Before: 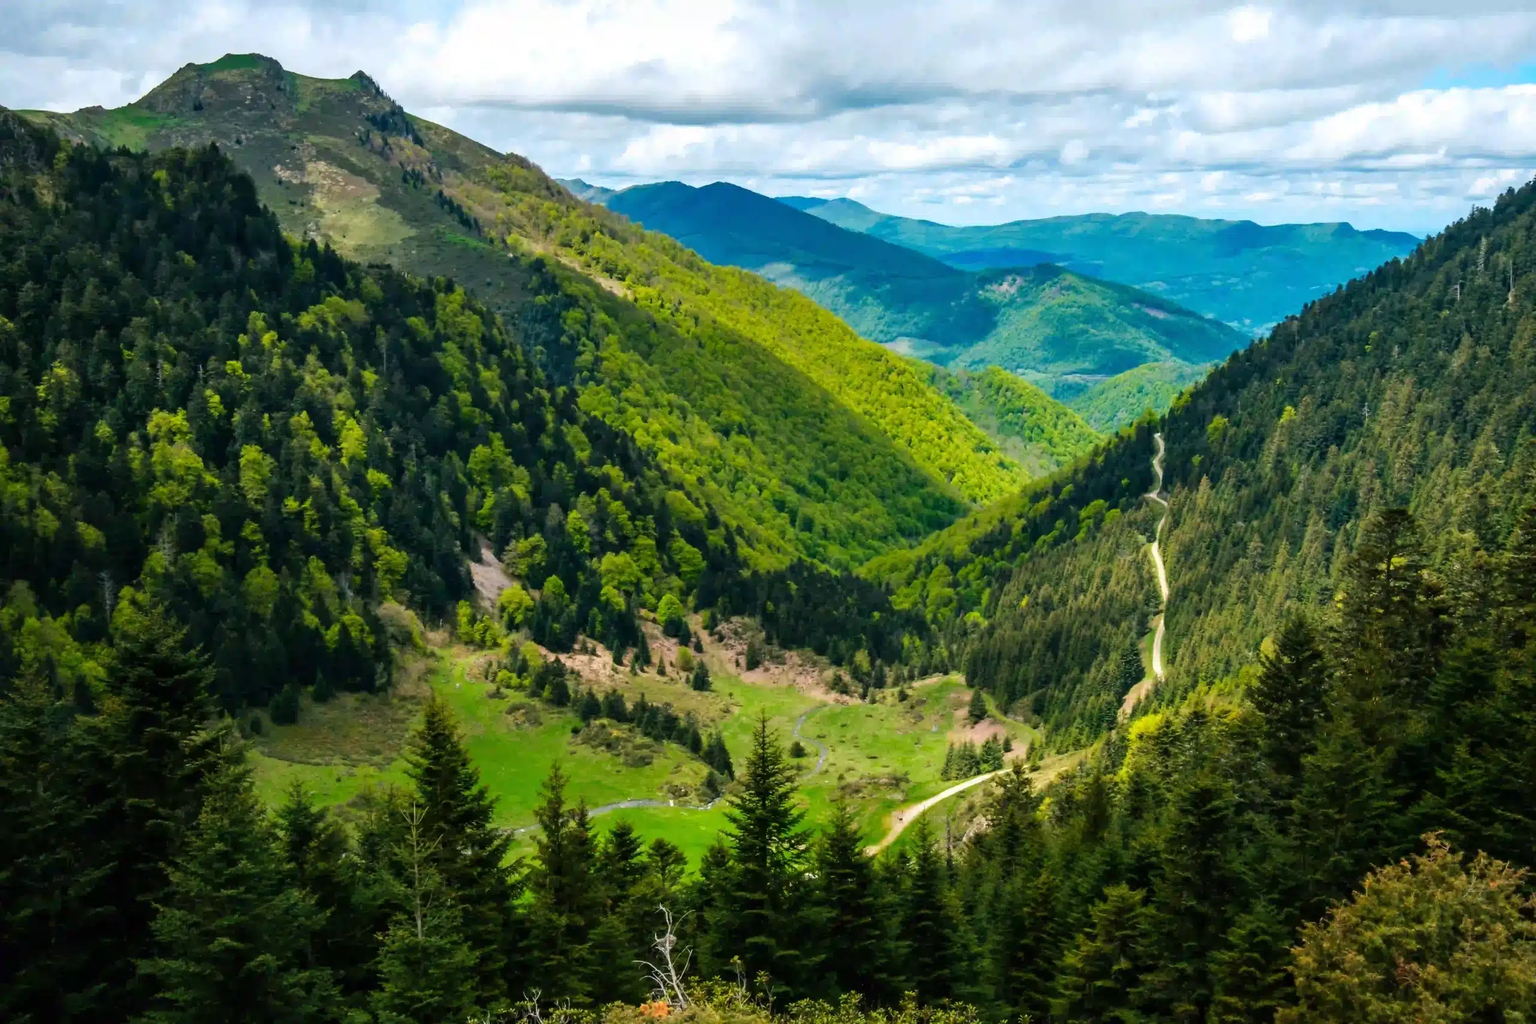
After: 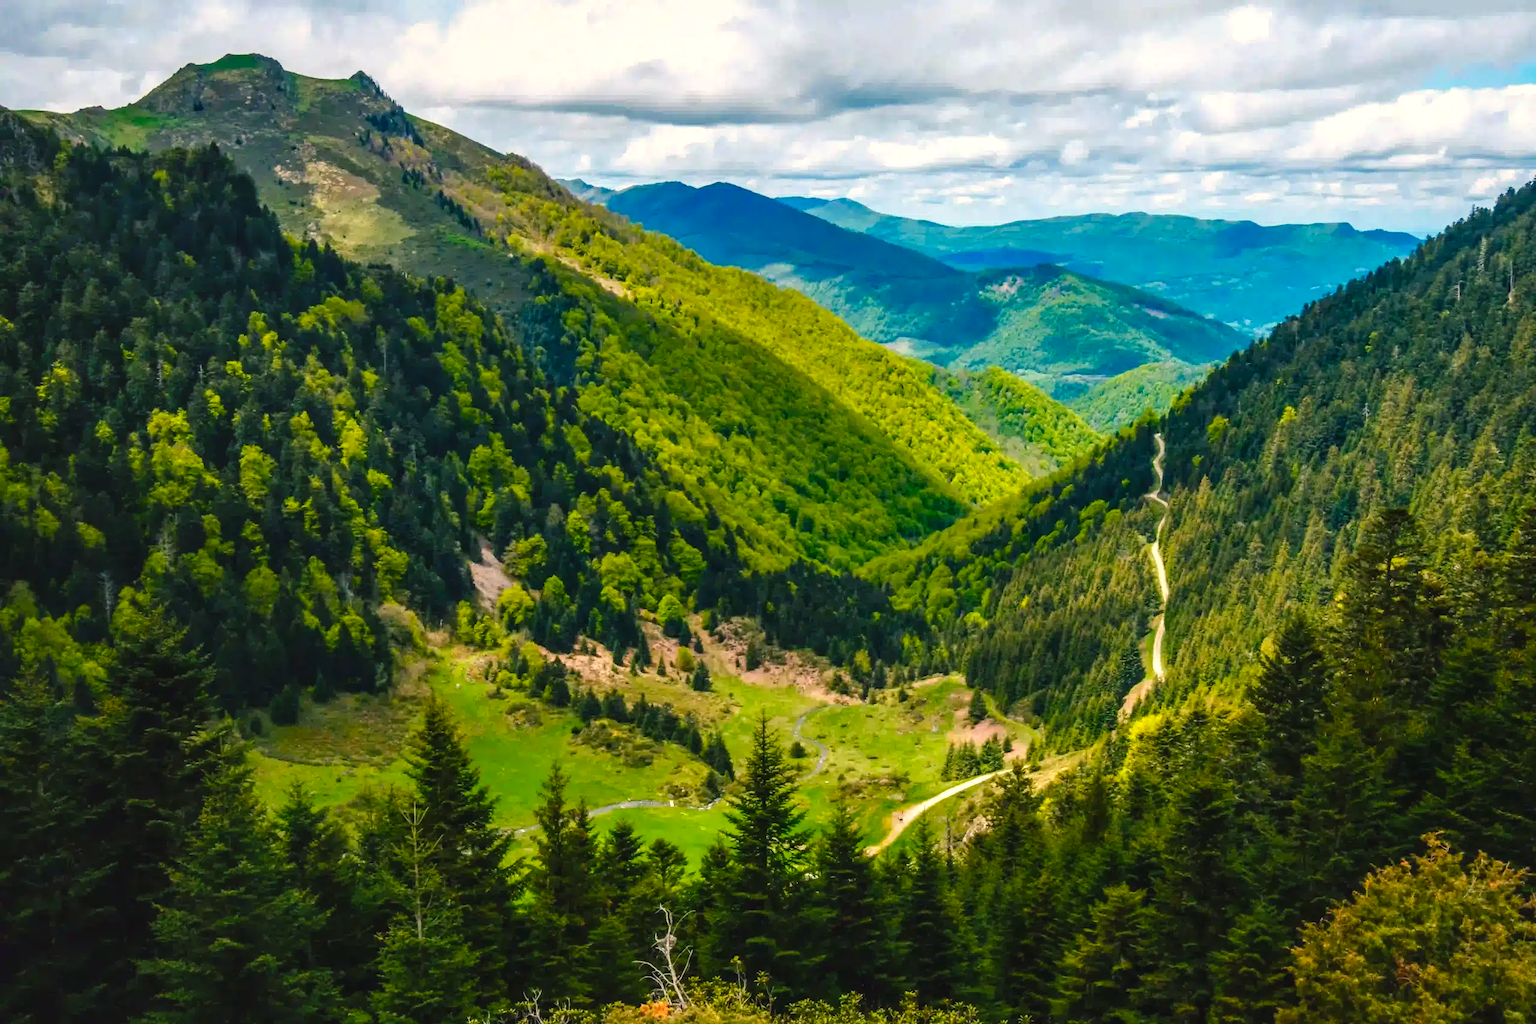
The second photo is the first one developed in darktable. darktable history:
white balance: red 1, blue 1
local contrast: detail 130%
color balance rgb: shadows lift › chroma 2%, shadows lift › hue 247.2°, power › chroma 0.3%, power › hue 25.2°, highlights gain › chroma 3%, highlights gain › hue 60°, global offset › luminance 0.75%, perceptual saturation grading › global saturation 20%, perceptual saturation grading › highlights -20%, perceptual saturation grading › shadows 30%, global vibrance 20%
